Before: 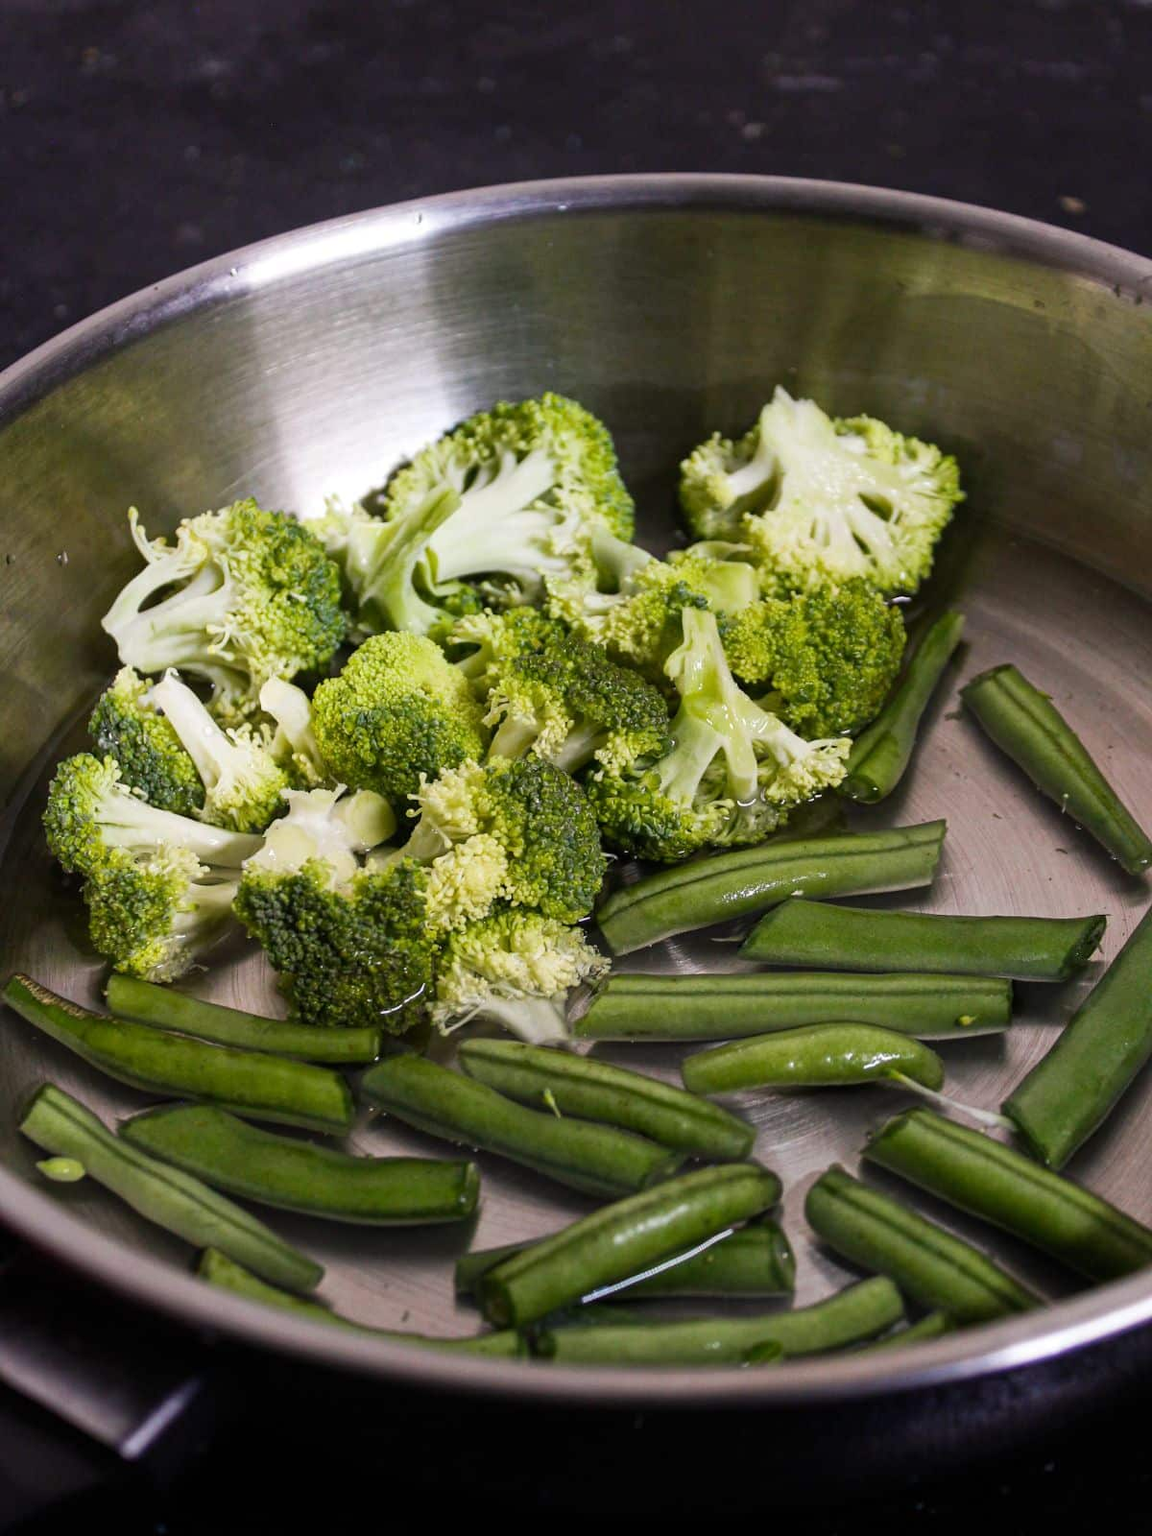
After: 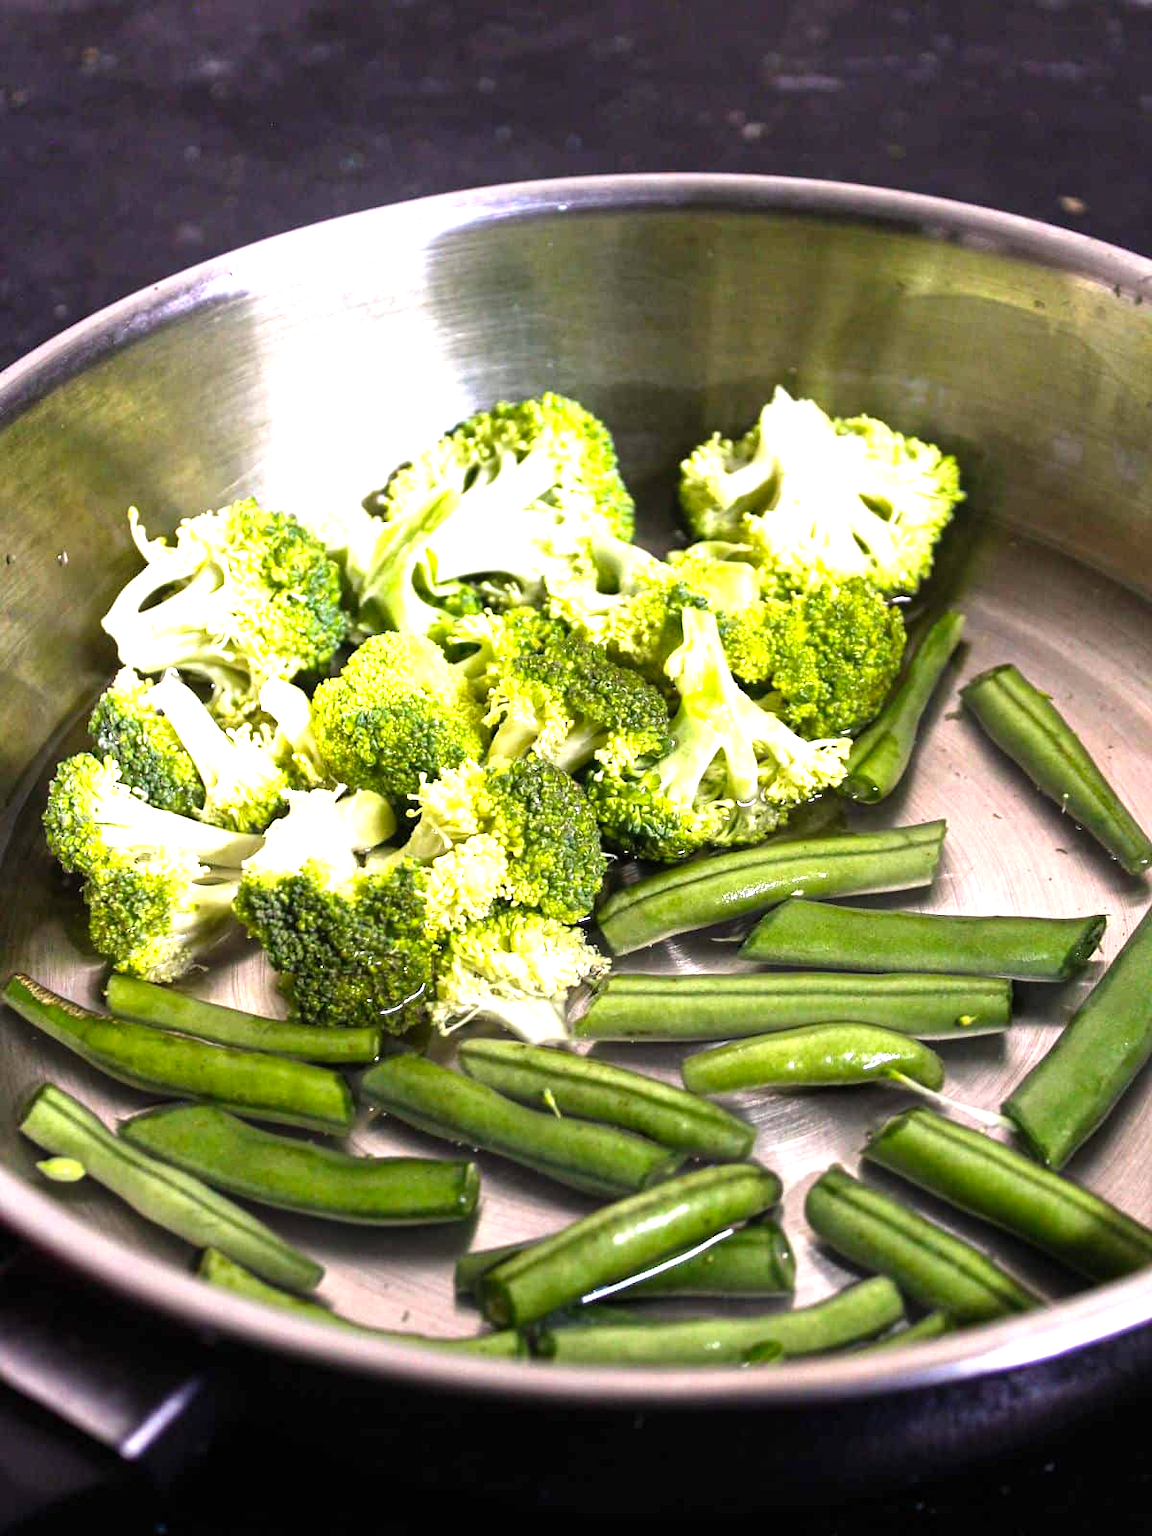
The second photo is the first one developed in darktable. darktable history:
tone curve: curves: ch0 [(0, 0) (0.003, 0.003) (0.011, 0.012) (0.025, 0.027) (0.044, 0.048) (0.069, 0.075) (0.1, 0.108) (0.136, 0.147) (0.177, 0.192) (0.224, 0.243) (0.277, 0.3) (0.335, 0.363) (0.399, 0.433) (0.468, 0.508) (0.543, 0.589) (0.623, 0.676) (0.709, 0.769) (0.801, 0.868) (0.898, 0.949) (1, 1)], preserve colors none
exposure: exposure 0.375 EV, compensate highlight preservation false
levels: levels [0, 0.394, 0.787]
